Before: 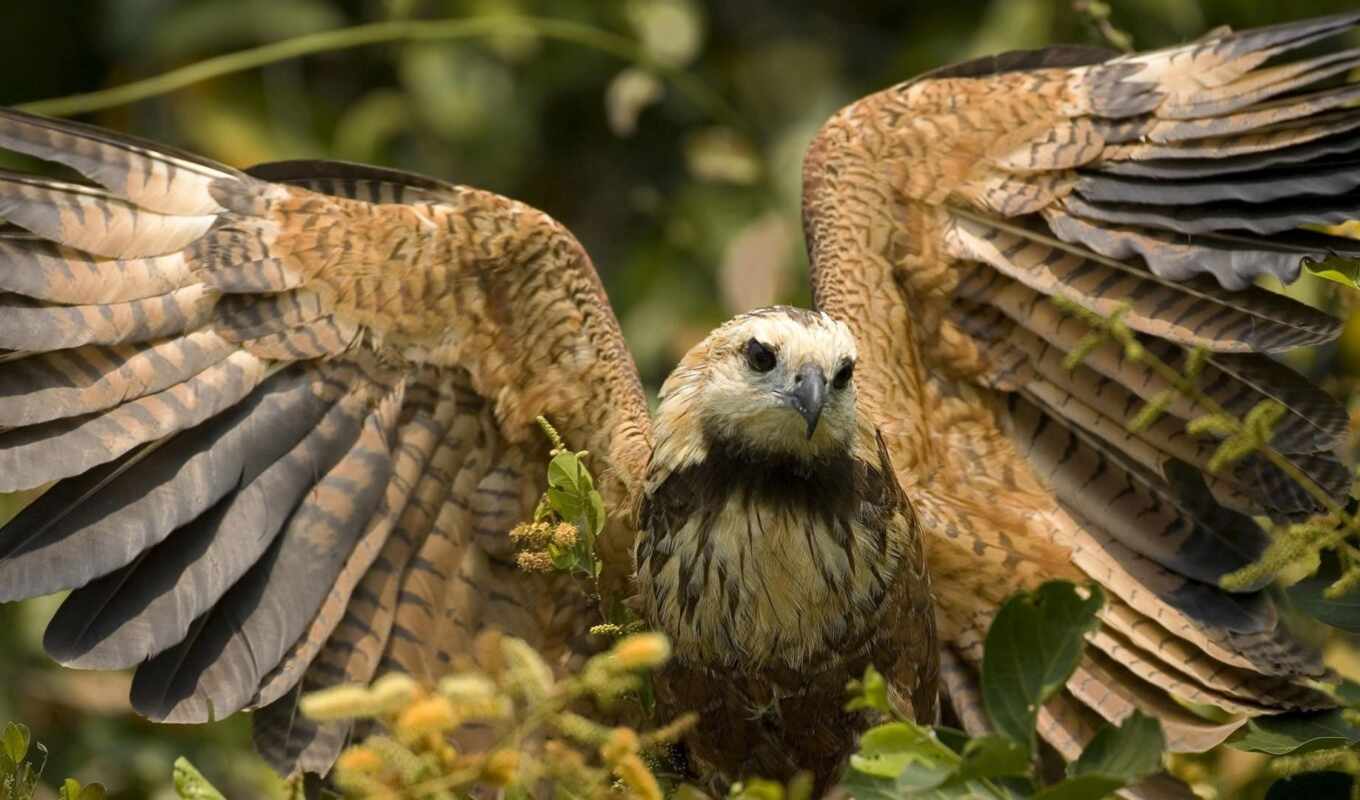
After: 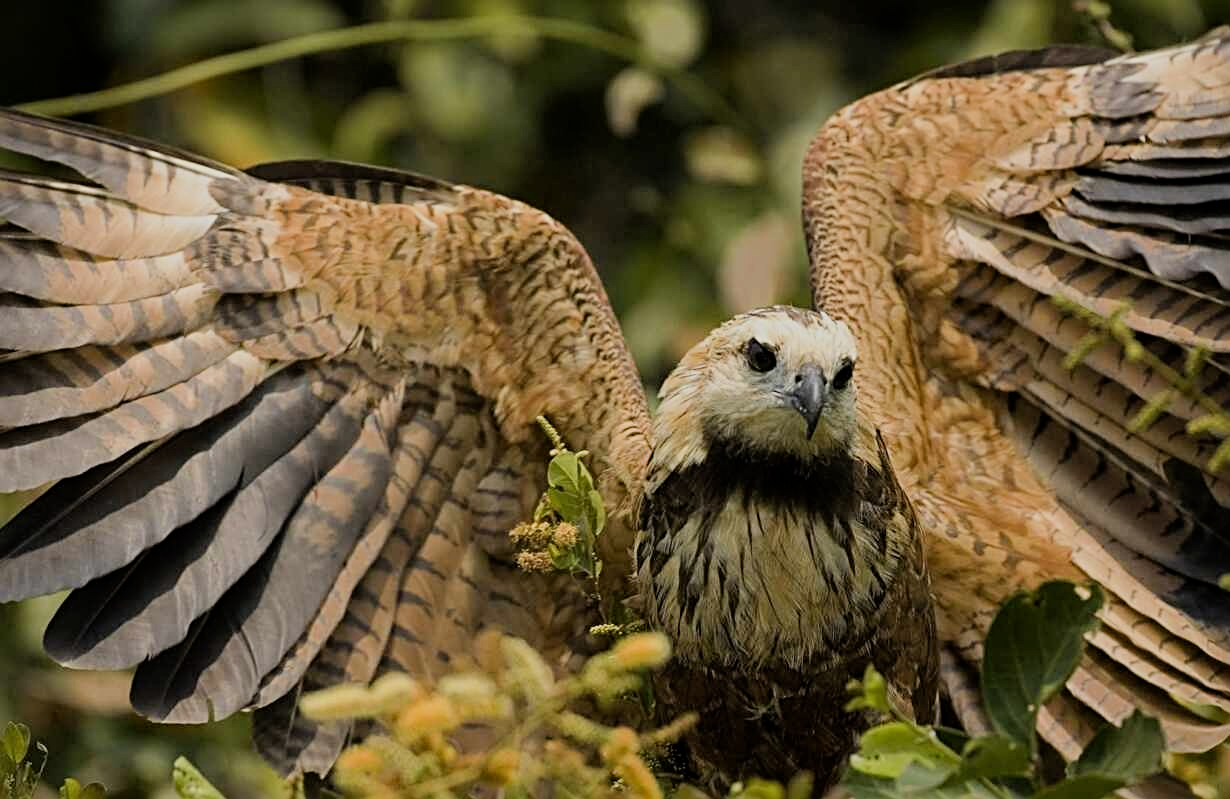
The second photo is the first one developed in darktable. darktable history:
sharpen: radius 3.119
crop: right 9.509%, bottom 0.031%
filmic rgb: black relative exposure -7.65 EV, white relative exposure 4.56 EV, hardness 3.61
